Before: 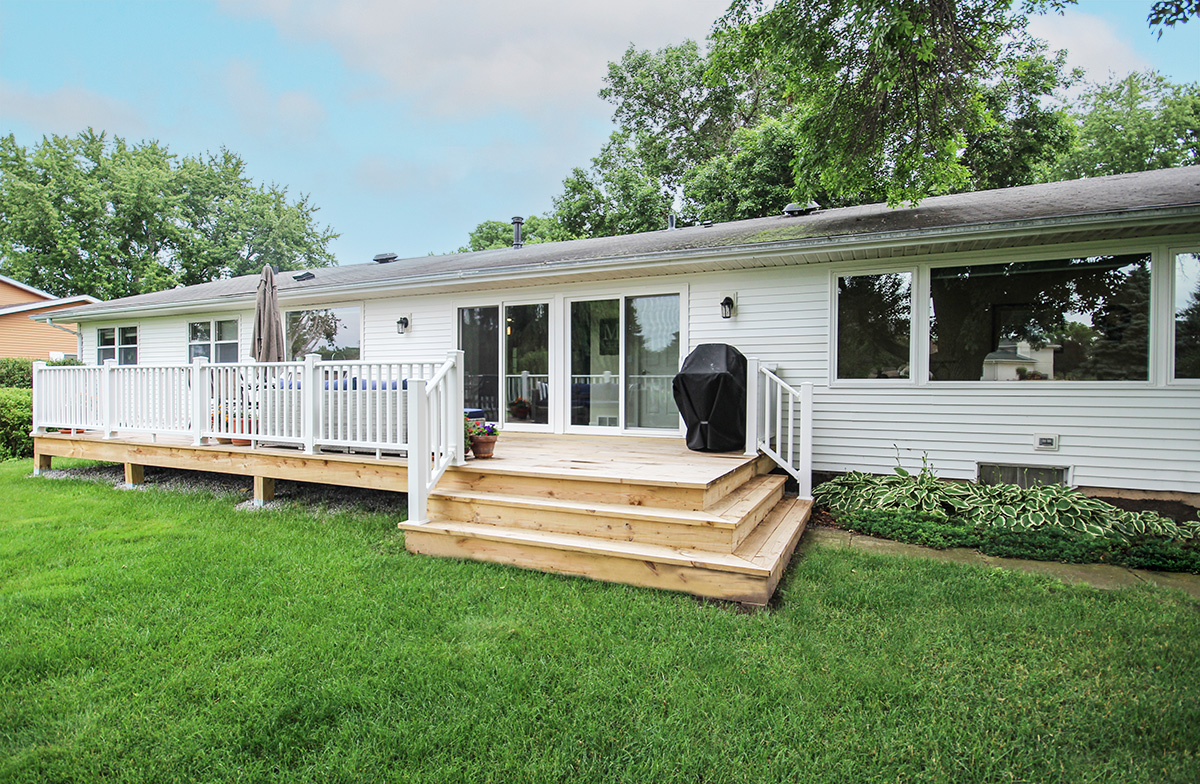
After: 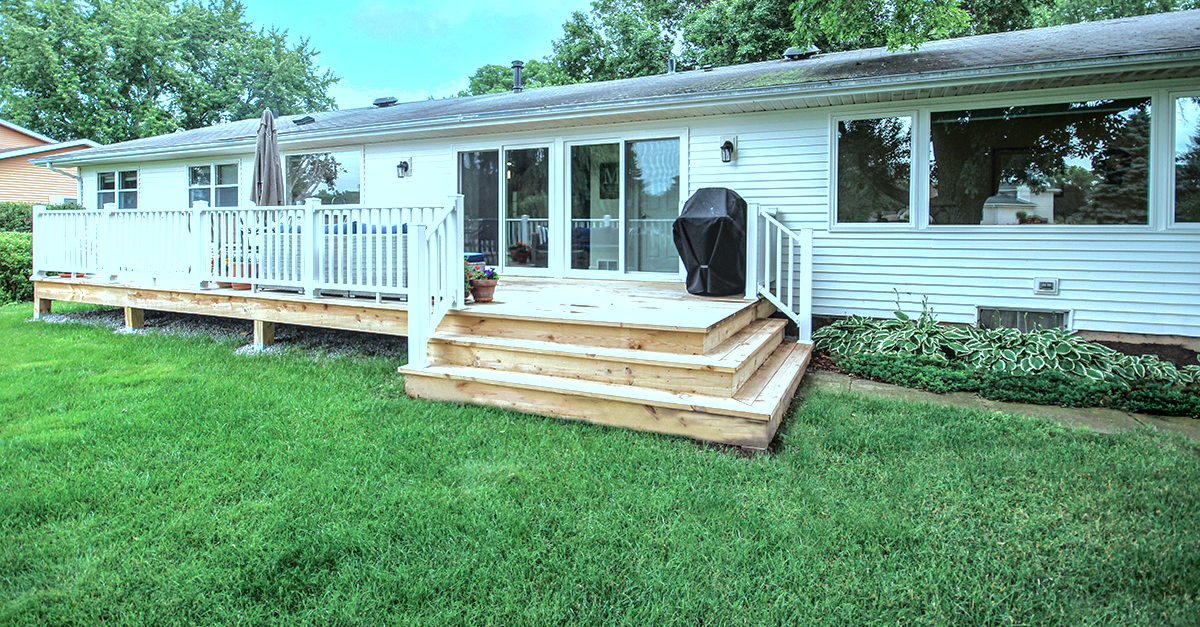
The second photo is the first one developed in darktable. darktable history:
exposure: exposure 0.566 EV, compensate highlight preservation false
tone curve: curves: ch0 [(0, 0) (0.003, 0.008) (0.011, 0.01) (0.025, 0.012) (0.044, 0.023) (0.069, 0.033) (0.1, 0.046) (0.136, 0.075) (0.177, 0.116) (0.224, 0.171) (0.277, 0.235) (0.335, 0.312) (0.399, 0.397) (0.468, 0.466) (0.543, 0.54) (0.623, 0.62) (0.709, 0.701) (0.801, 0.782) (0.898, 0.877) (1, 1)], color space Lab, independent channels, preserve colors none
shadows and highlights: on, module defaults
contrast brightness saturation: saturation -0.061
crop and rotate: top 19.964%
local contrast: on, module defaults
color correction: highlights a* -10.7, highlights b* -19.3
